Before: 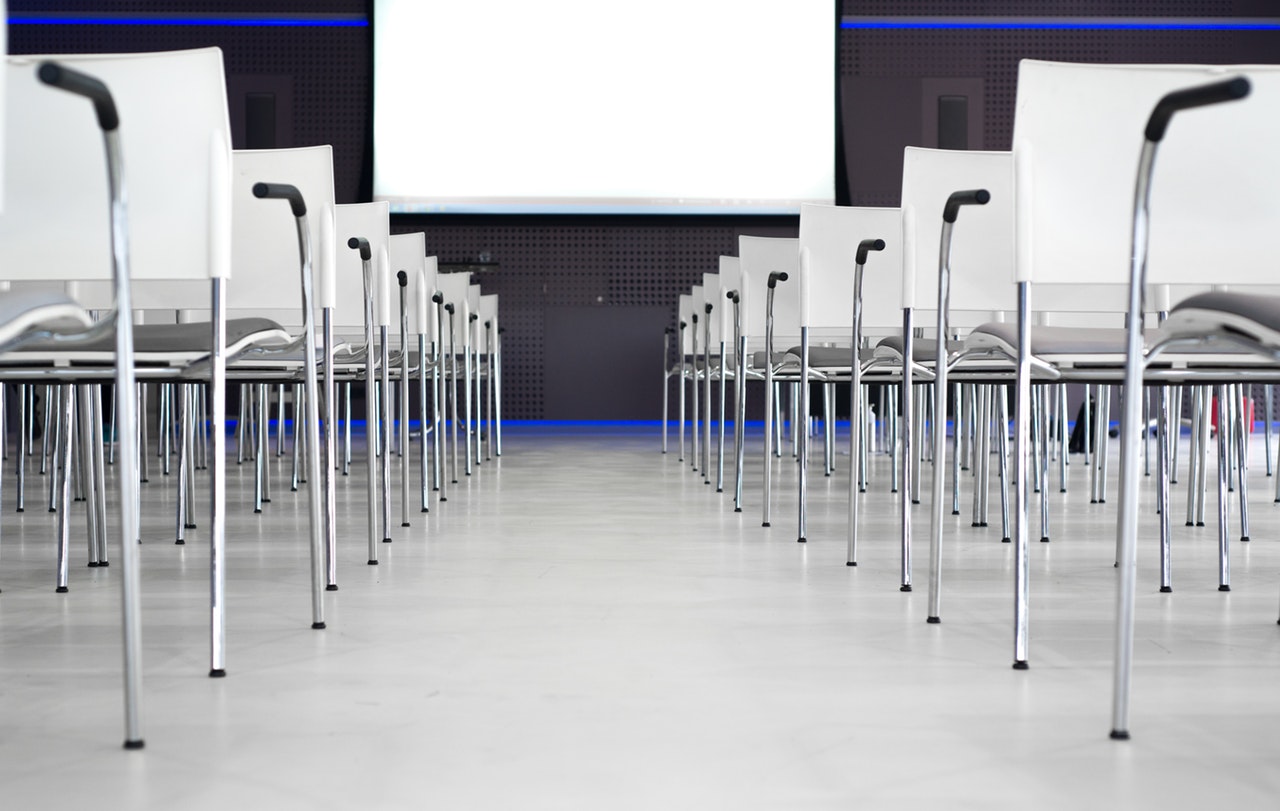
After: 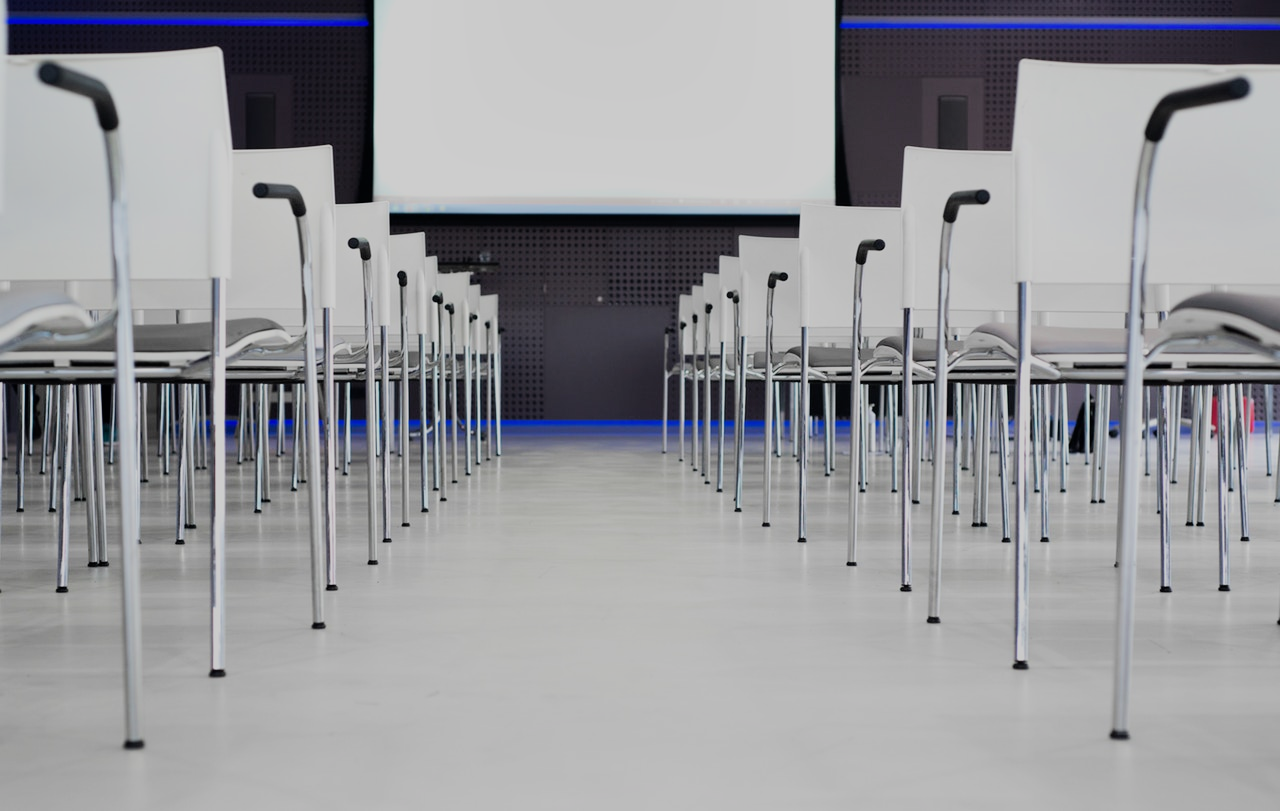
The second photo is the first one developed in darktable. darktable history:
filmic rgb: black relative exposure -7.65 EV, white relative exposure 4.56 EV, hardness 3.61, preserve chrominance max RGB, color science v6 (2022), contrast in shadows safe, contrast in highlights safe
shadows and highlights: shadows 52.36, highlights -28.42, soften with gaussian
